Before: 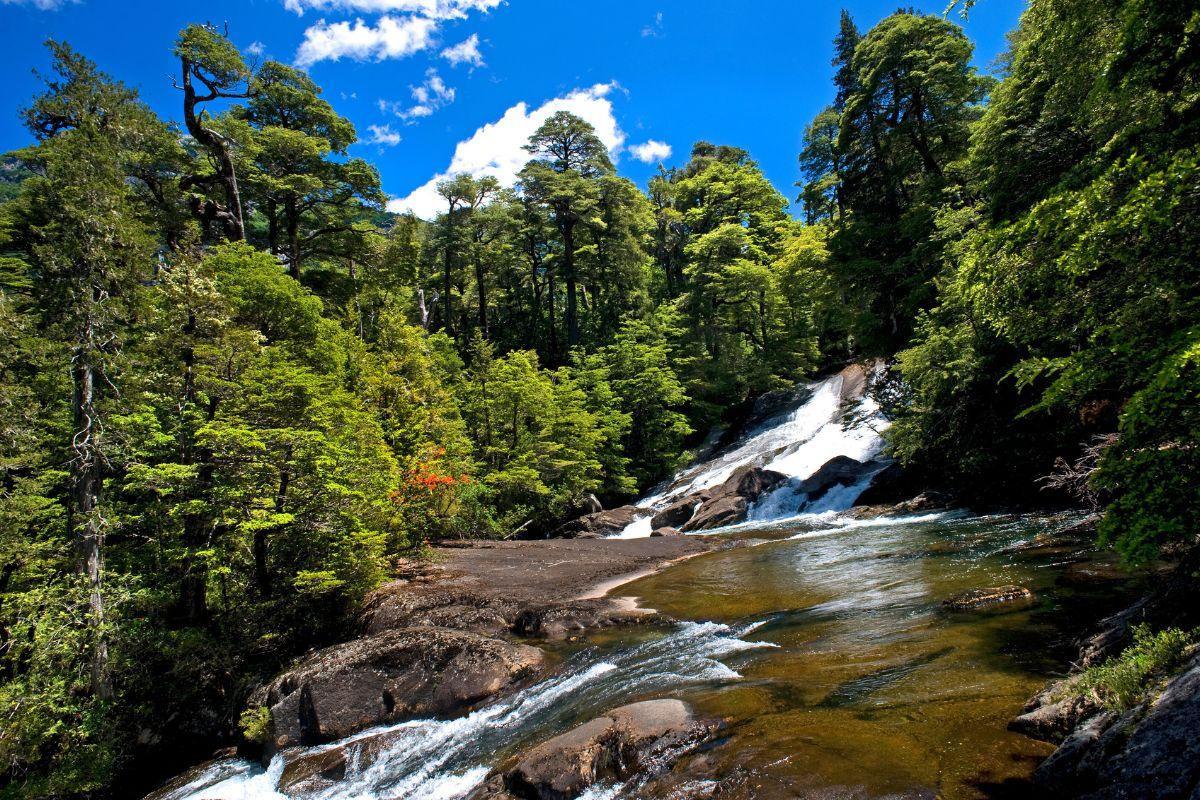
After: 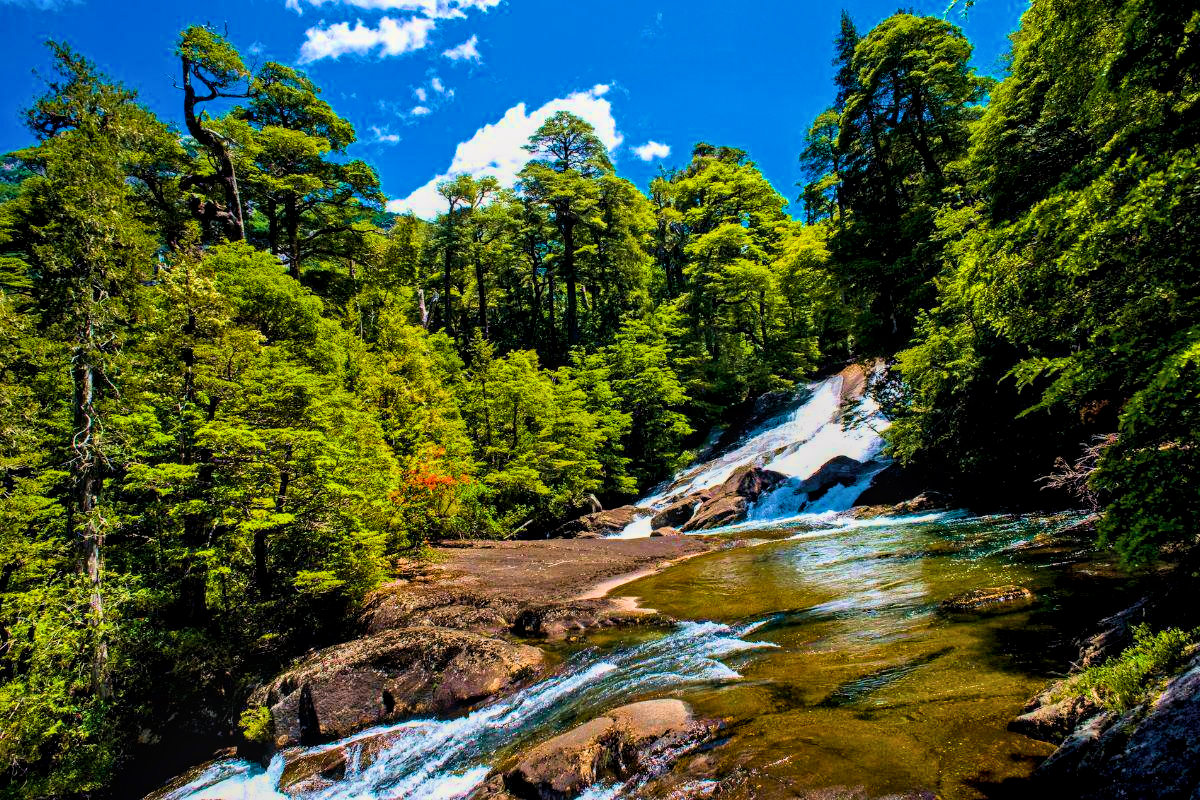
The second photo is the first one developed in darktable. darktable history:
local contrast: on, module defaults
color balance rgb: linear chroma grading › global chroma 20%, perceptual saturation grading › global saturation 25%, perceptual brilliance grading › global brilliance 20%, global vibrance 20%
filmic rgb: black relative exposure -7.65 EV, white relative exposure 4.56 EV, hardness 3.61, color science v6 (2022)
tone equalizer: on, module defaults
haze removal: compatibility mode true, adaptive false
velvia: strength 50%
